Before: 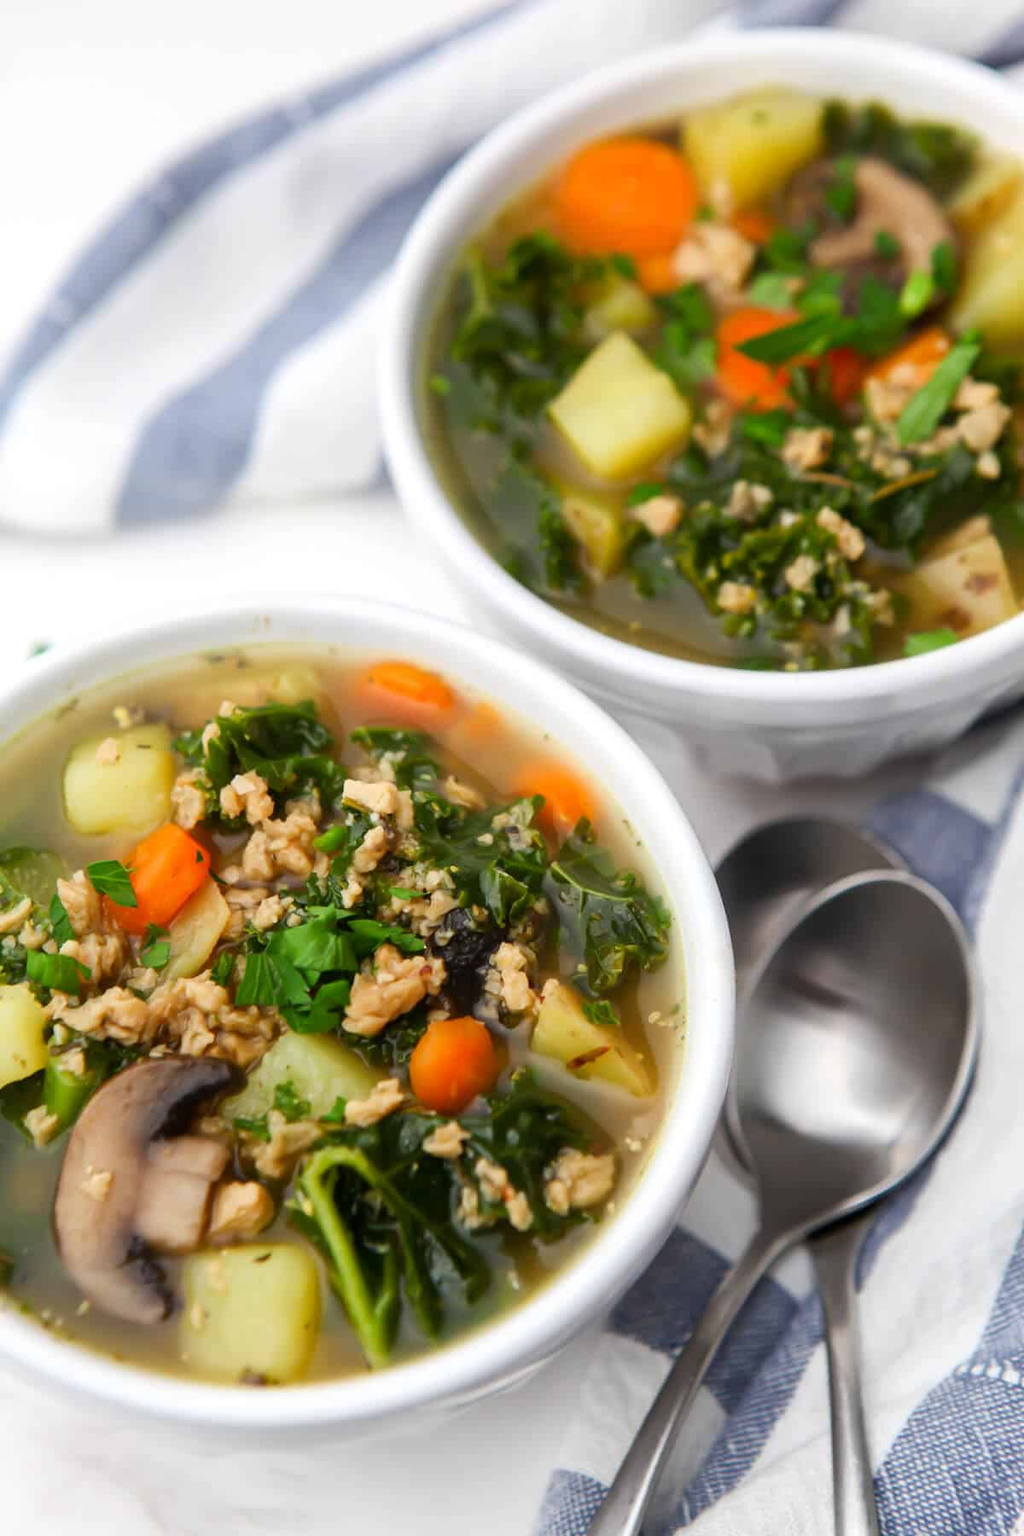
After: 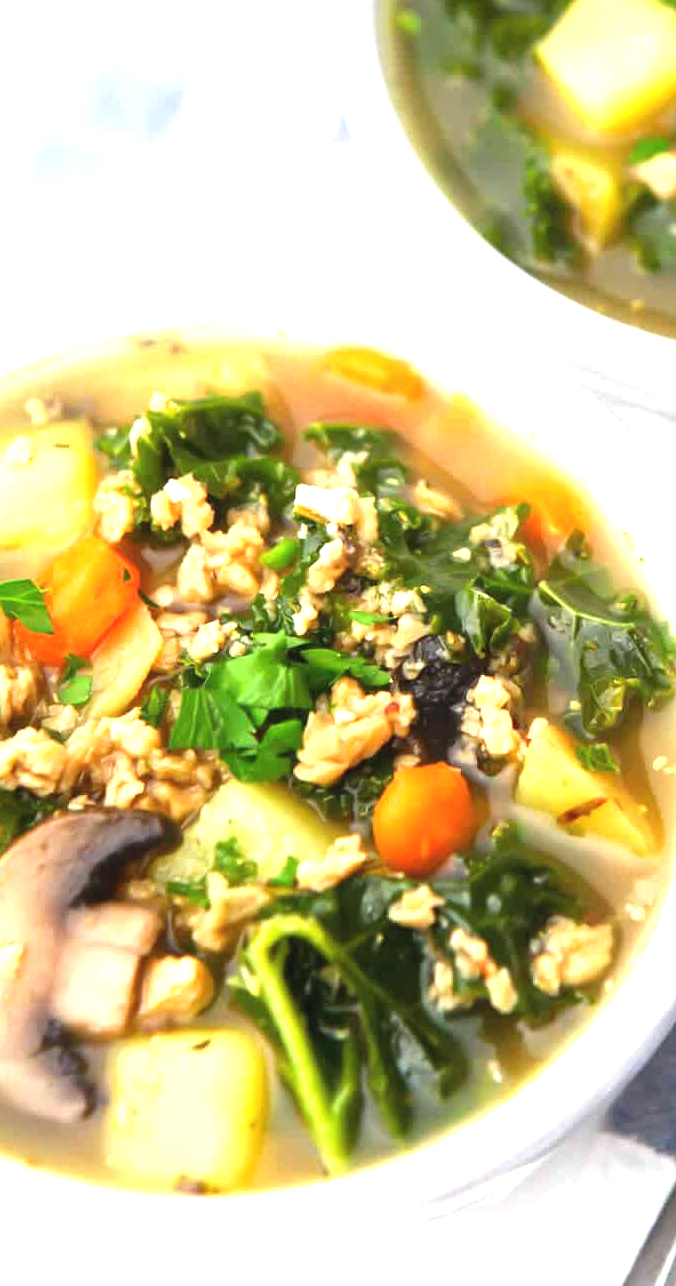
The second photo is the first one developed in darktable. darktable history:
crop: left 8.966%, top 23.852%, right 34.699%, bottom 4.703%
exposure: black level correction -0.002, exposure 1.35 EV, compensate highlight preservation false
